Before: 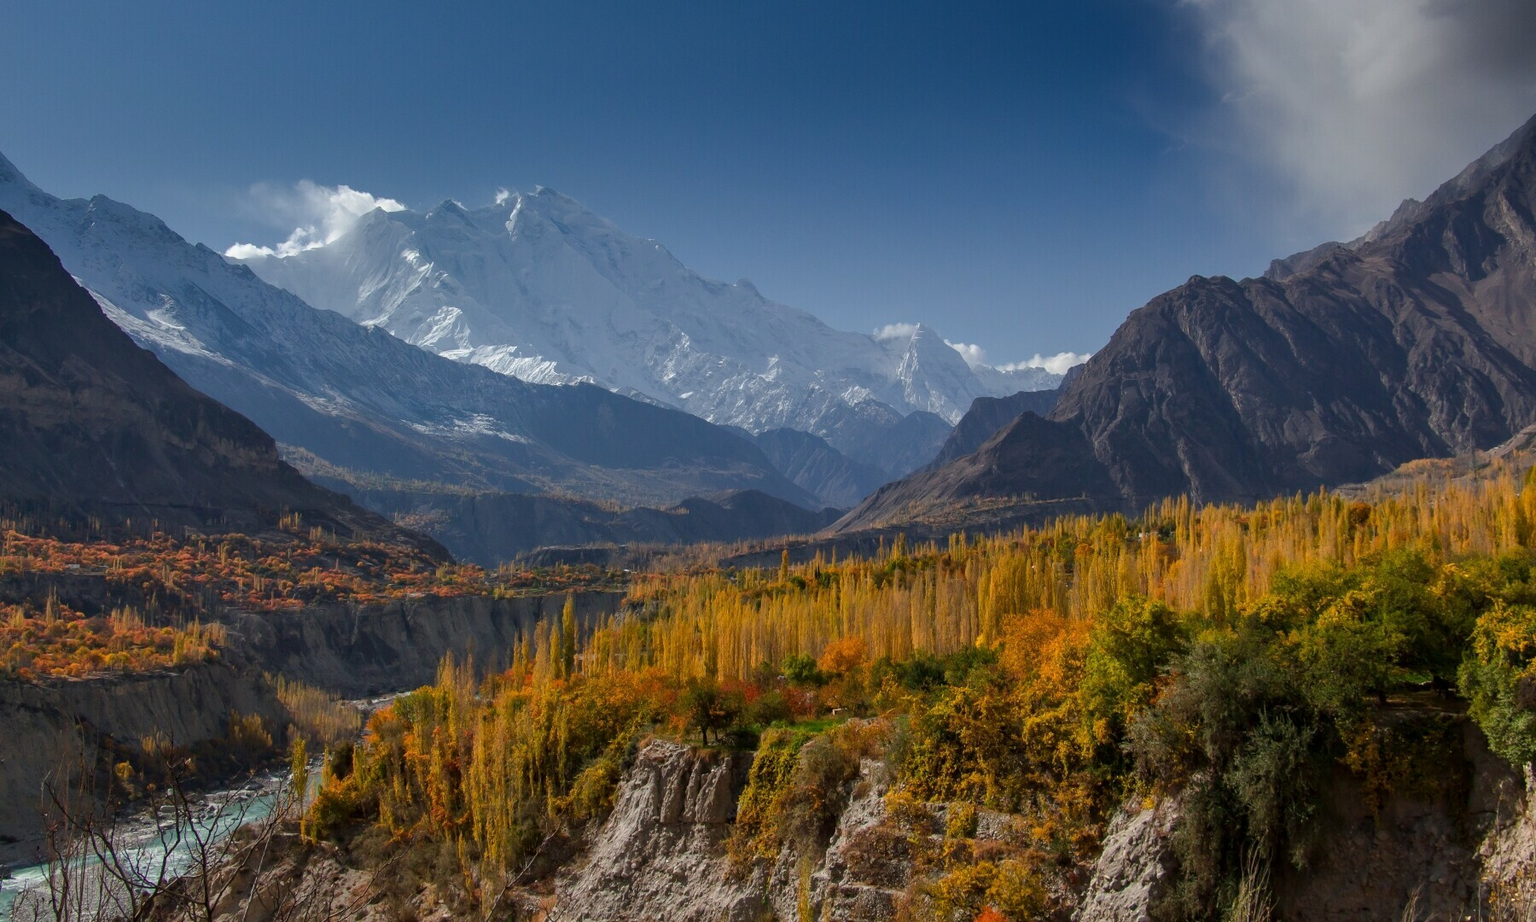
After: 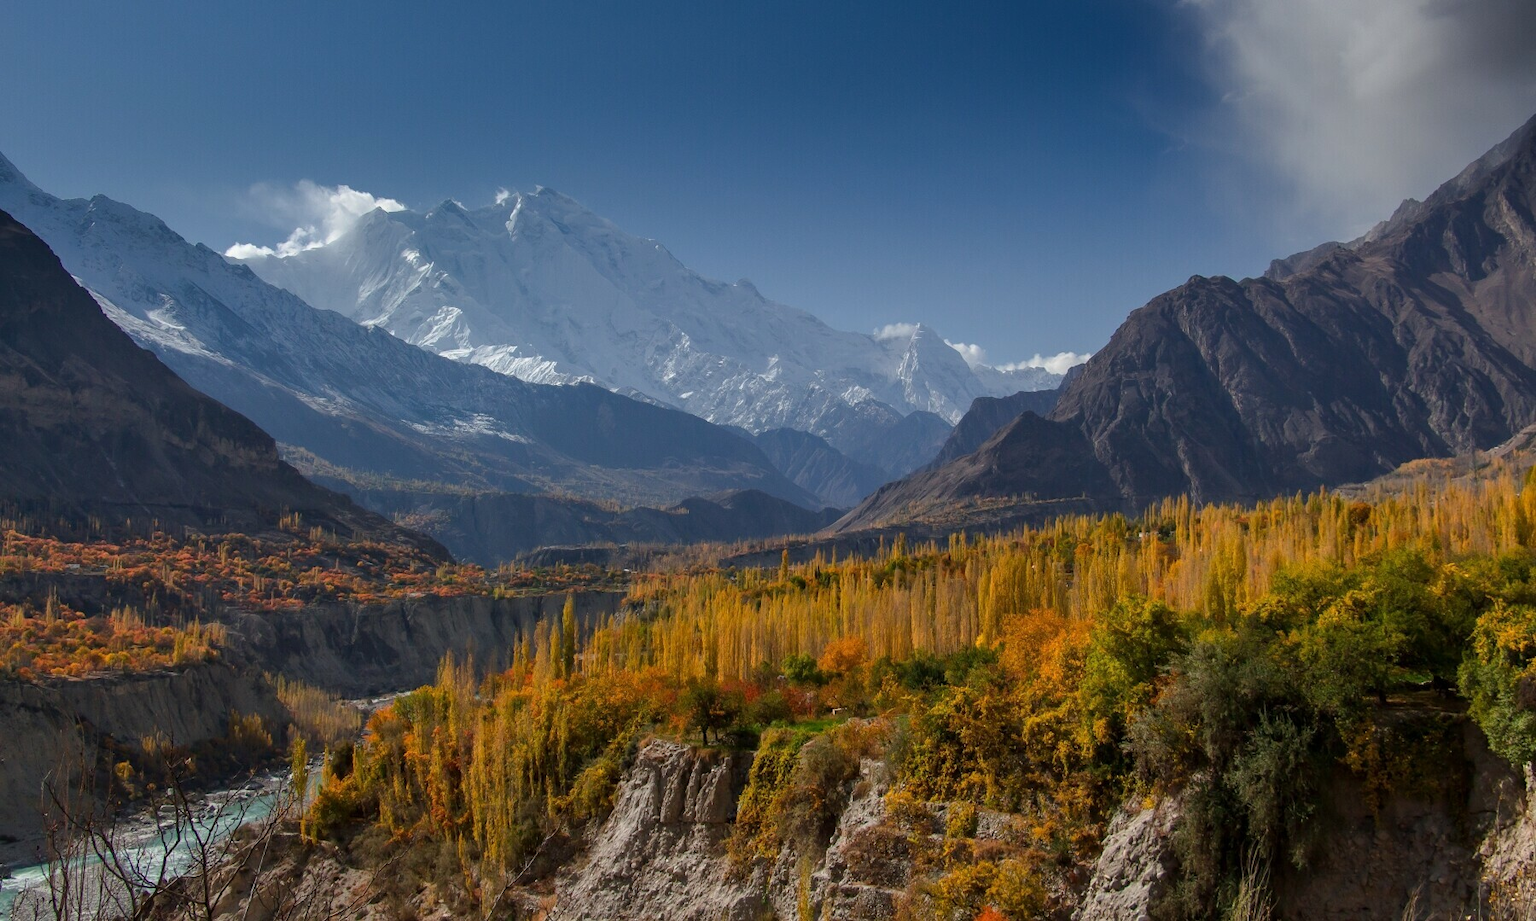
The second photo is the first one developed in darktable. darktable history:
levels: white 90.73%
